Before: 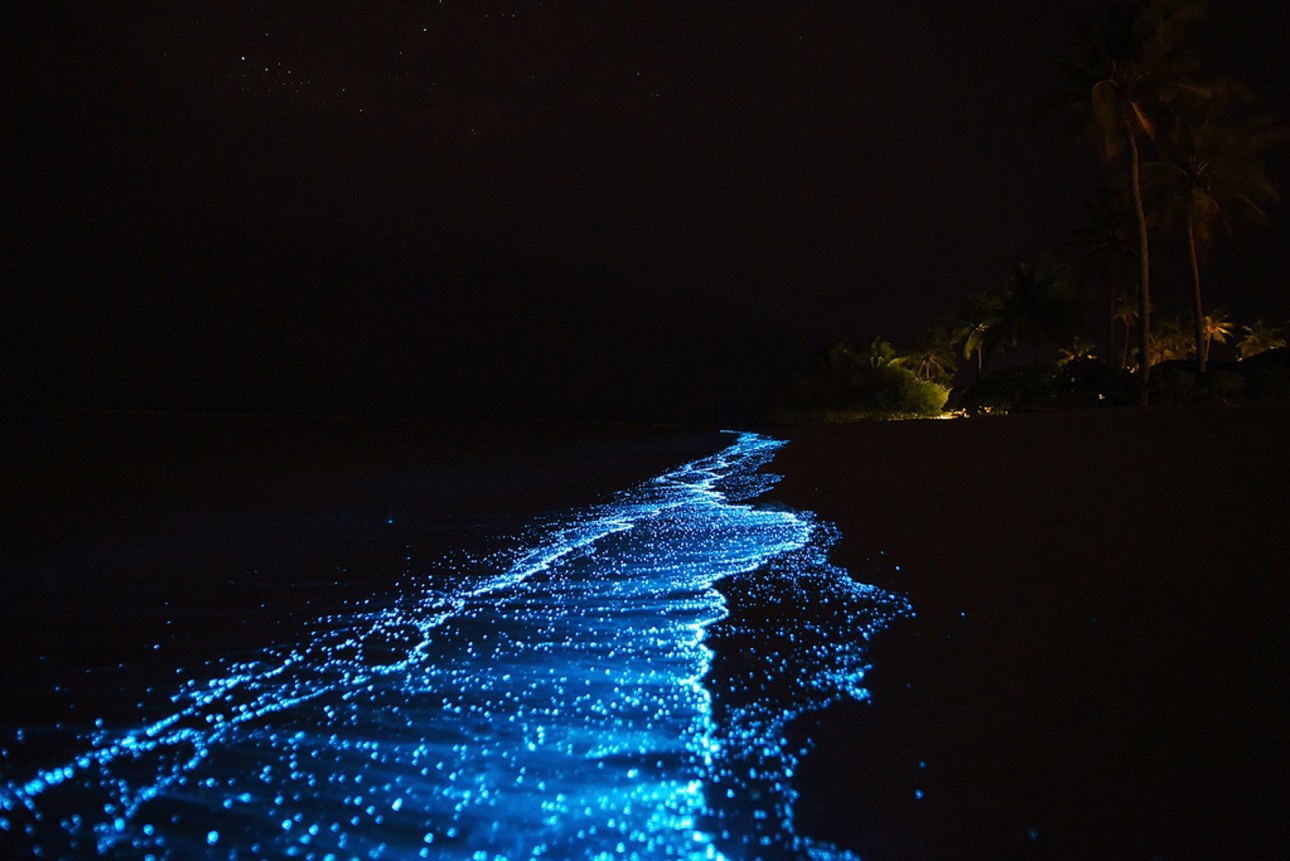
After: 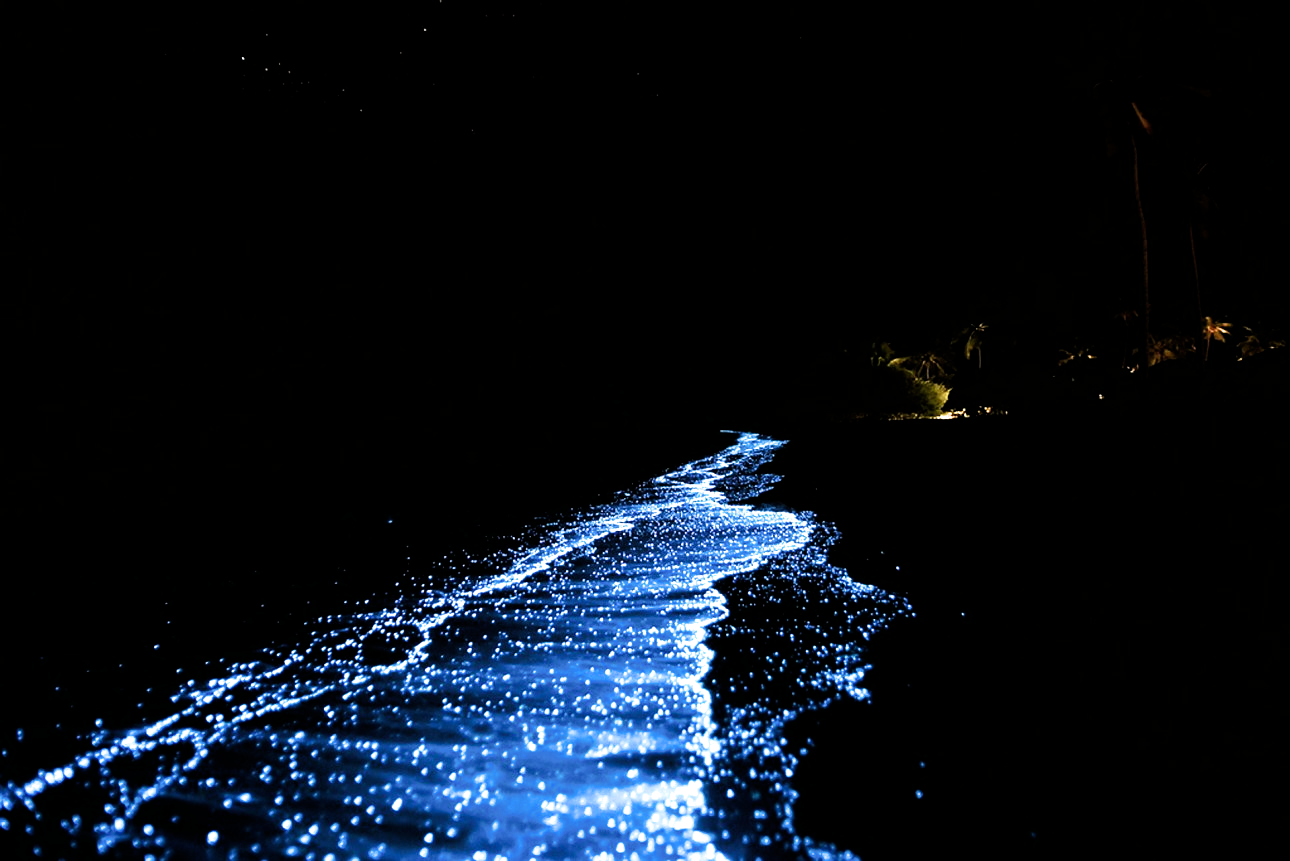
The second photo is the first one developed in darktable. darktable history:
exposure: exposure 0.632 EV, compensate exposure bias true, compensate highlight preservation false
filmic rgb: black relative exposure -8.28 EV, white relative exposure 2.21 EV, hardness 7.05, latitude 84.76%, contrast 1.696, highlights saturation mix -4.41%, shadows ↔ highlights balance -2.72%
